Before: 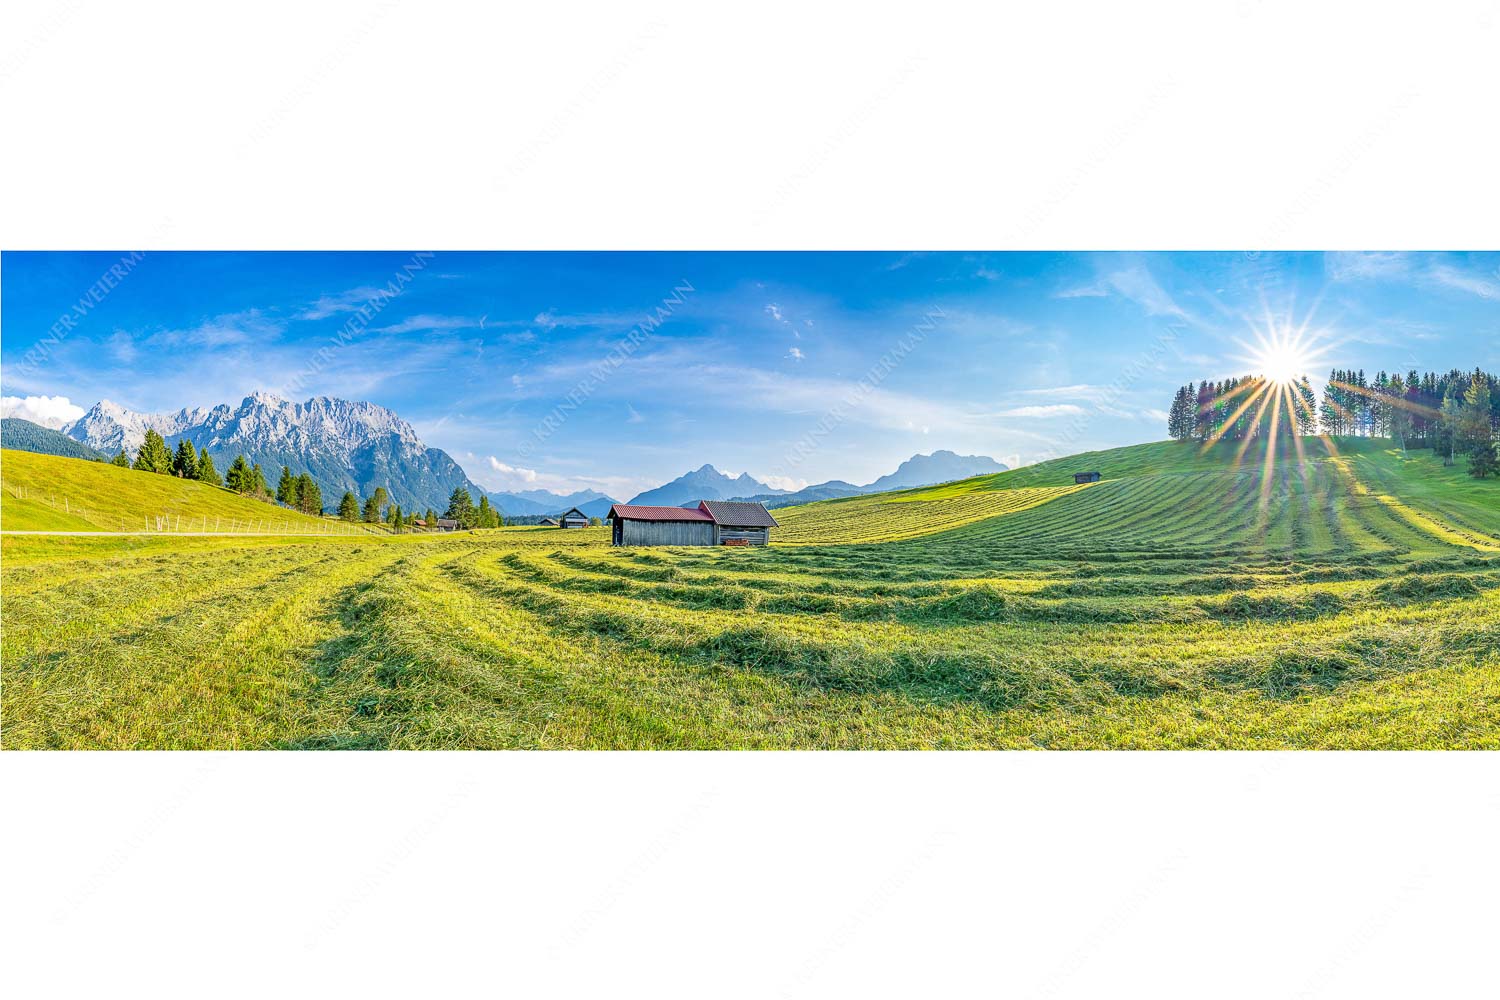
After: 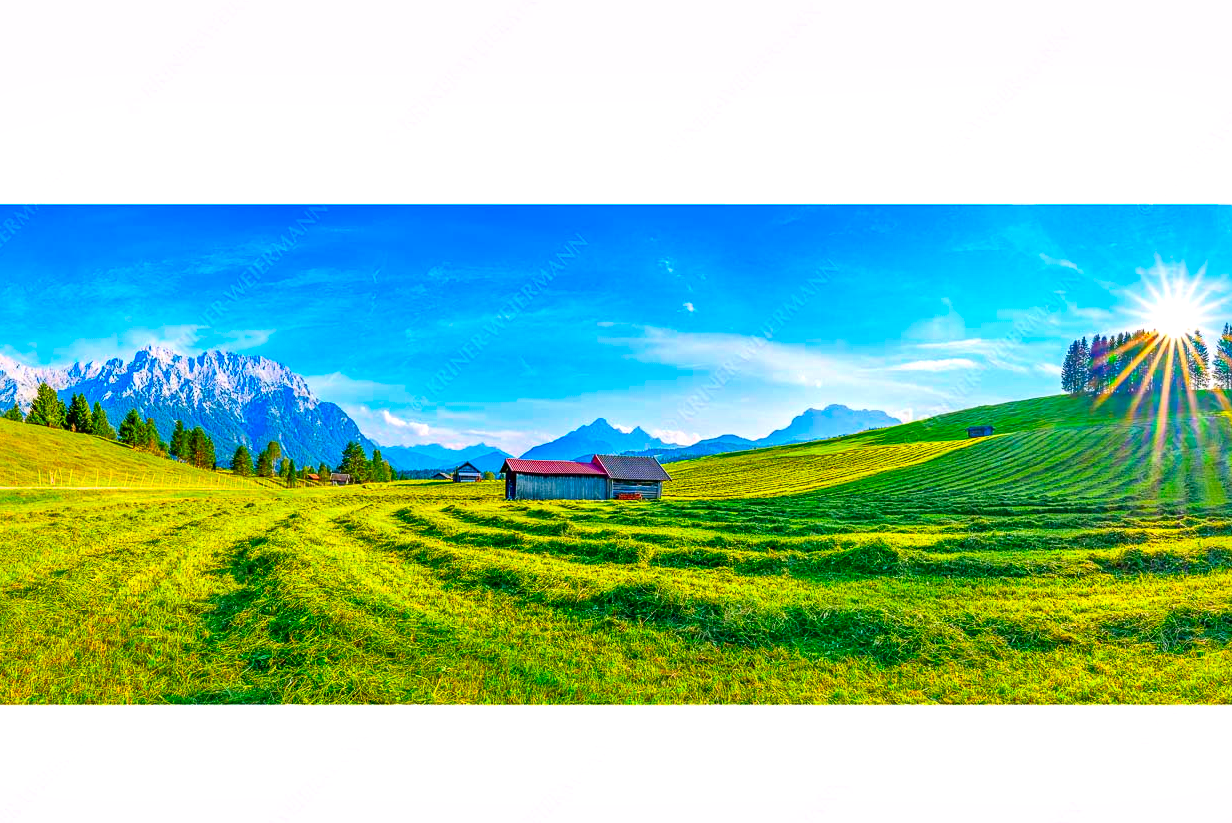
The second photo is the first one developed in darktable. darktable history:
local contrast: mode bilateral grid, contrast 24, coarseness 61, detail 150%, midtone range 0.2
crop and rotate: left 7.229%, top 4.643%, right 10.618%, bottom 13.04%
color correction: highlights a* 1.51, highlights b* -1.85, saturation 2.48
